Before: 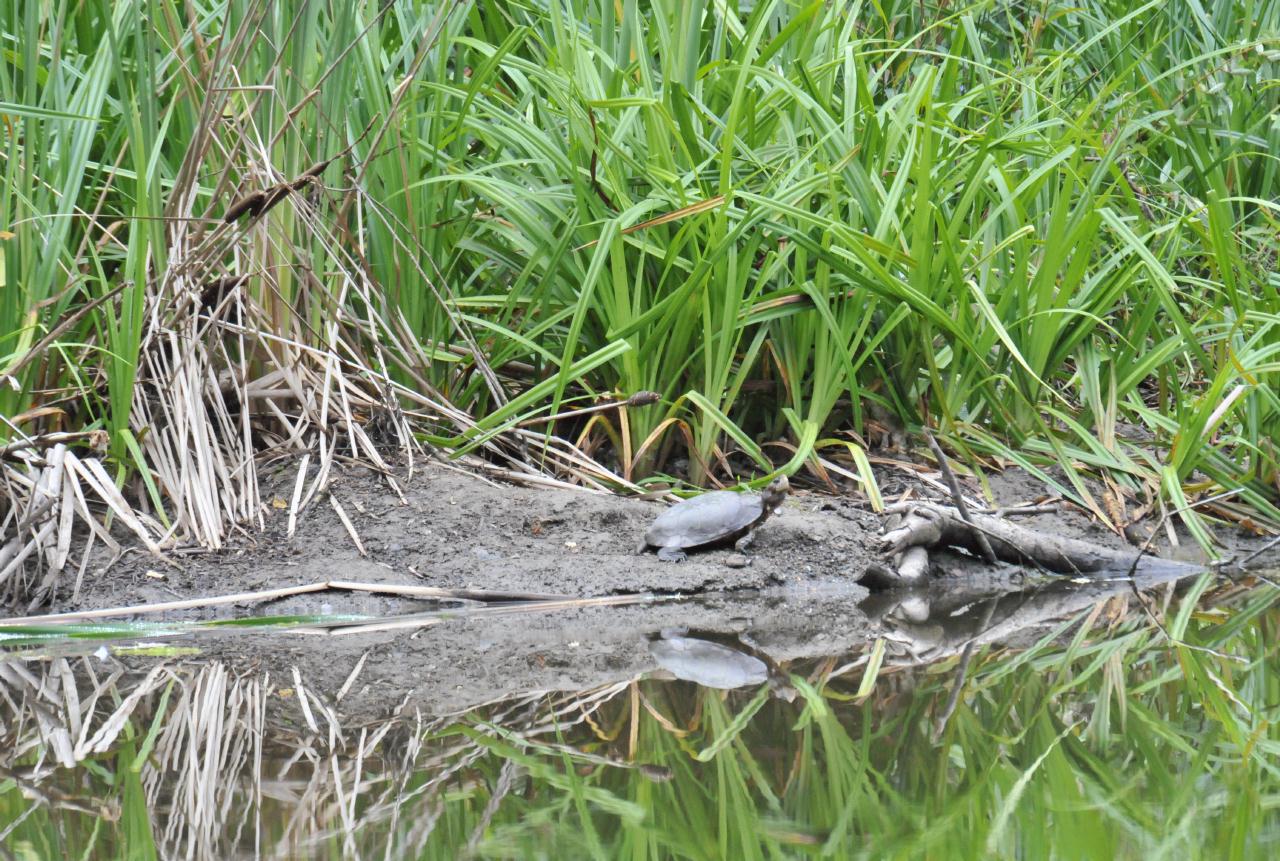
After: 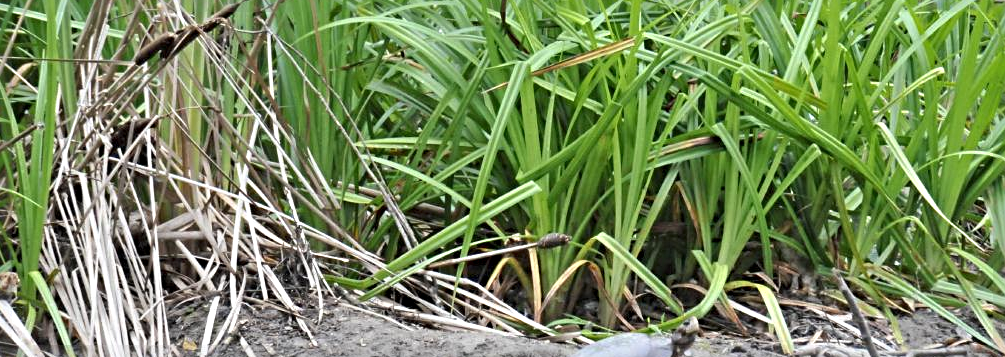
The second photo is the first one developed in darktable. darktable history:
crop: left 7.036%, top 18.398%, right 14.379%, bottom 40.043%
sharpen: radius 4.883
